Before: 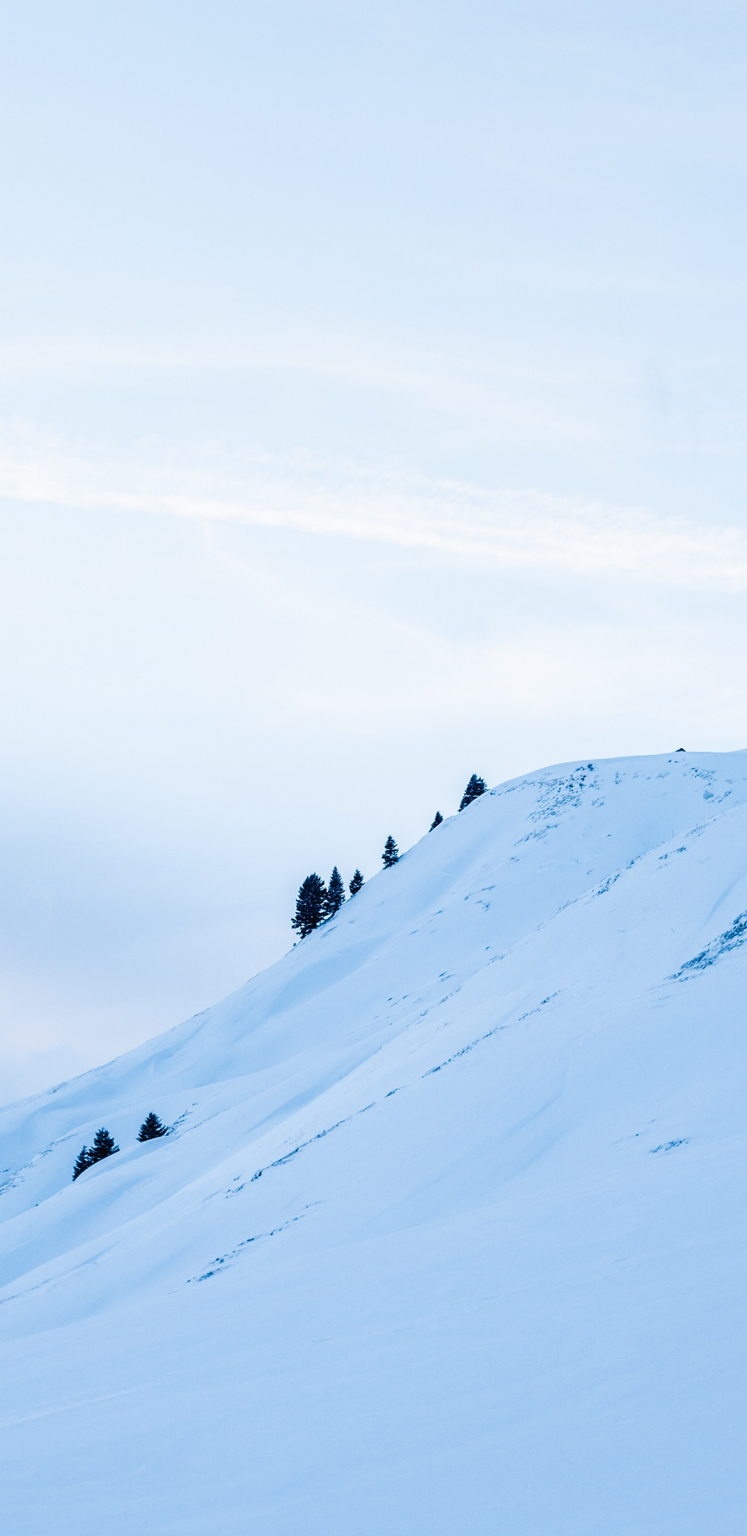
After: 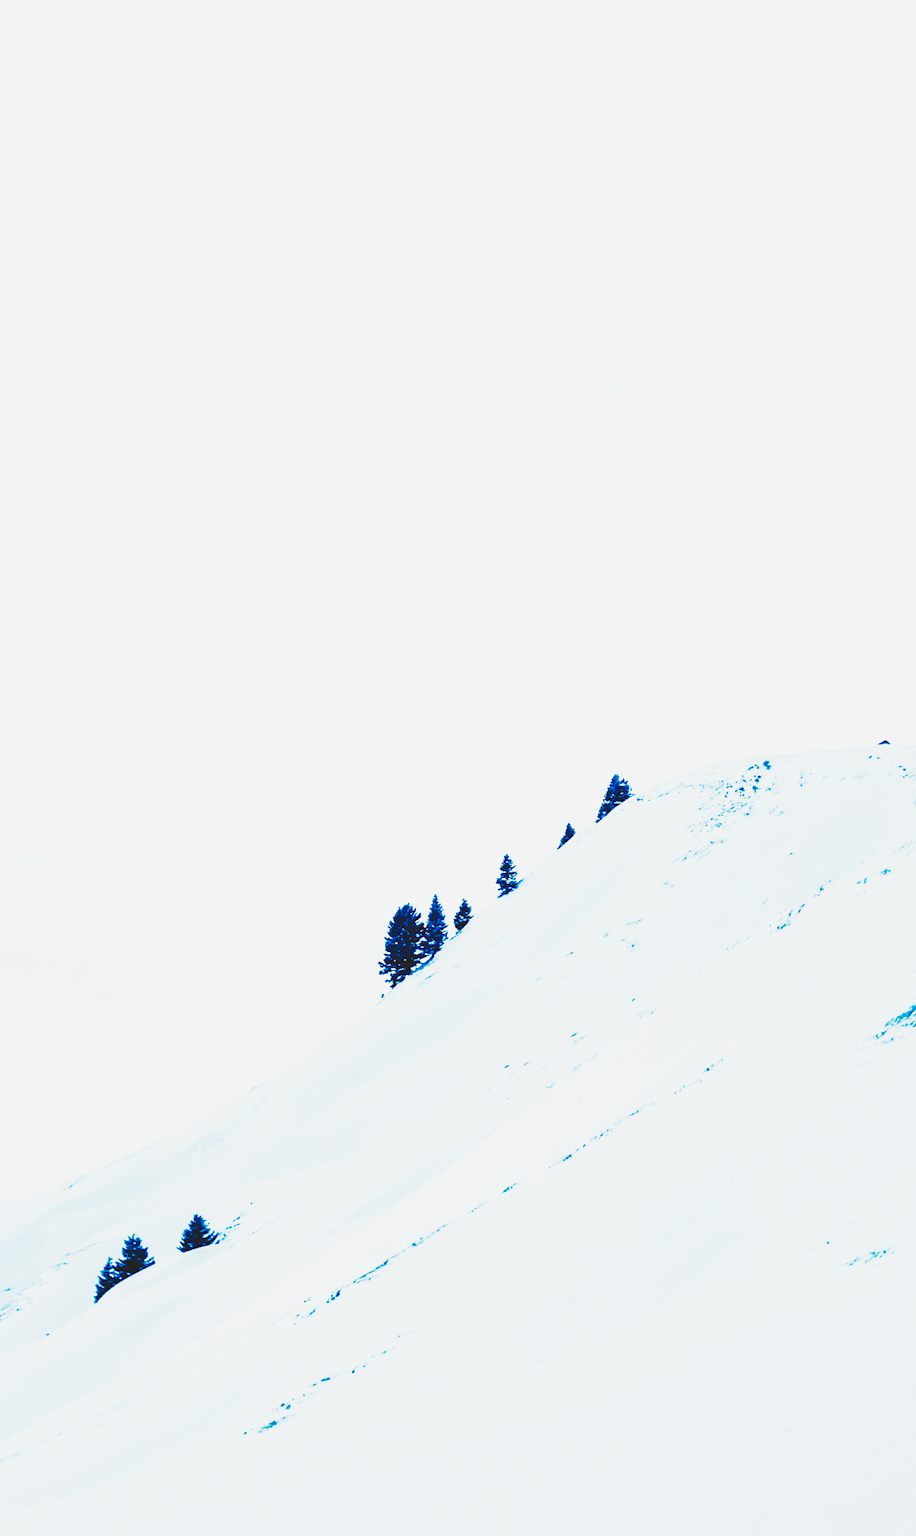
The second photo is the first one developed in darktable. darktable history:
crop and rotate: angle 0.044°, top 11.593%, right 5.441%, bottom 11.317%
base curve: curves: ch0 [(0, 0) (0.007, 0.004) (0.027, 0.03) (0.046, 0.07) (0.207, 0.54) (0.442, 0.872) (0.673, 0.972) (1, 1)], preserve colors none
shadows and highlights: on, module defaults
tone curve: curves: ch0 [(0, 0.074) (0.129, 0.136) (0.285, 0.301) (0.689, 0.764) (0.854, 0.926) (0.987, 0.977)]; ch1 [(0, 0) (0.337, 0.249) (0.434, 0.437) (0.485, 0.491) (0.515, 0.495) (0.566, 0.57) (0.625, 0.625) (0.764, 0.806) (1, 1)]; ch2 [(0, 0) (0.314, 0.301) (0.401, 0.411) (0.505, 0.499) (0.54, 0.54) (0.608, 0.613) (0.706, 0.735) (1, 1)], preserve colors none
